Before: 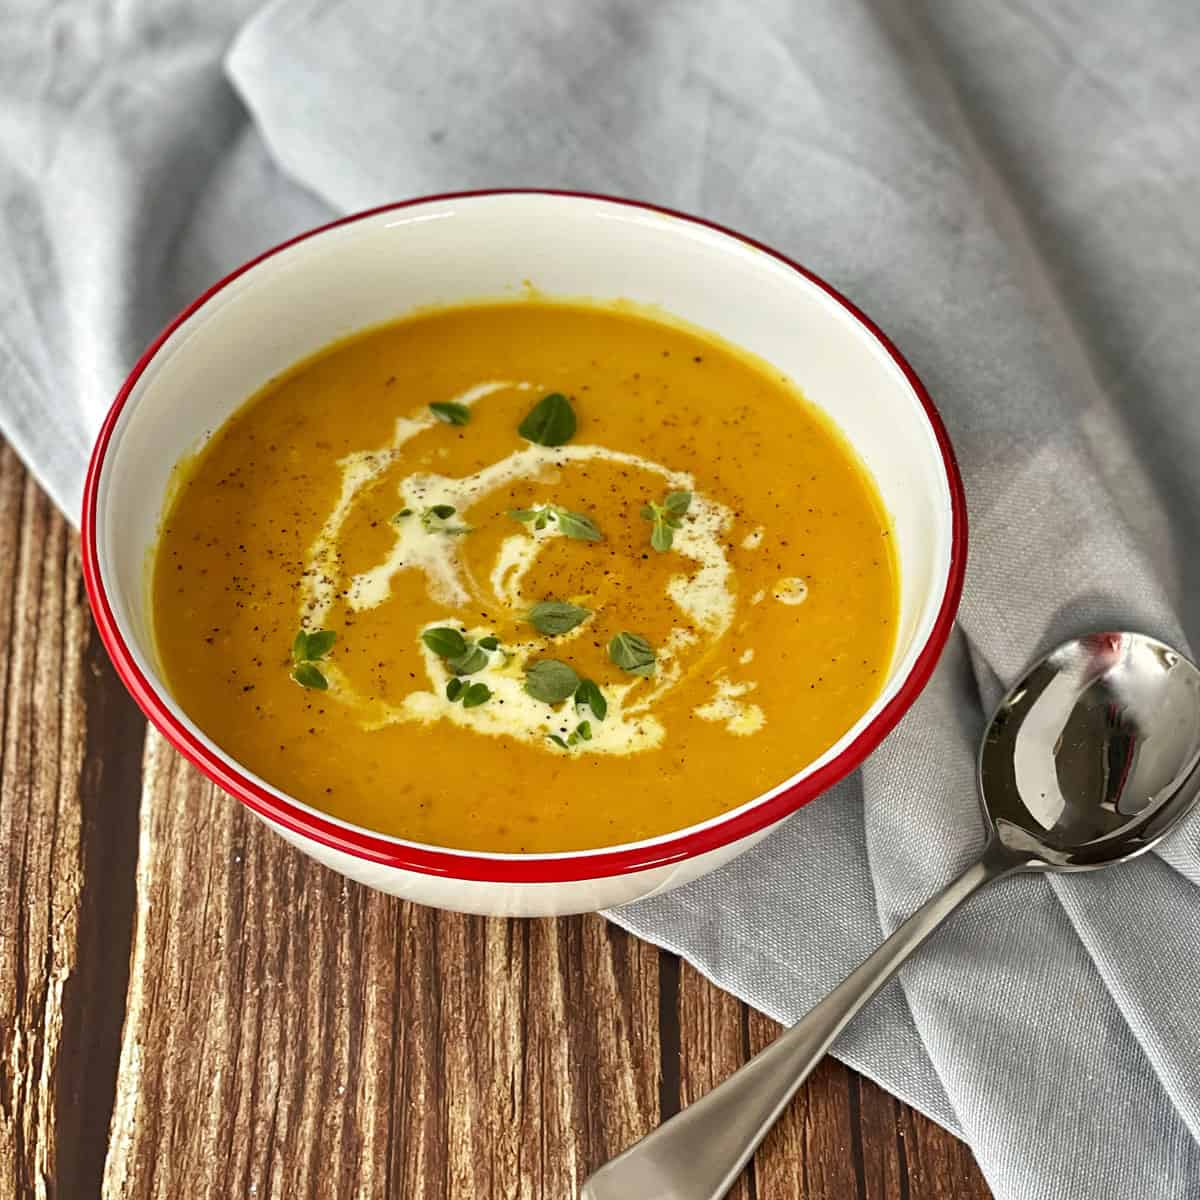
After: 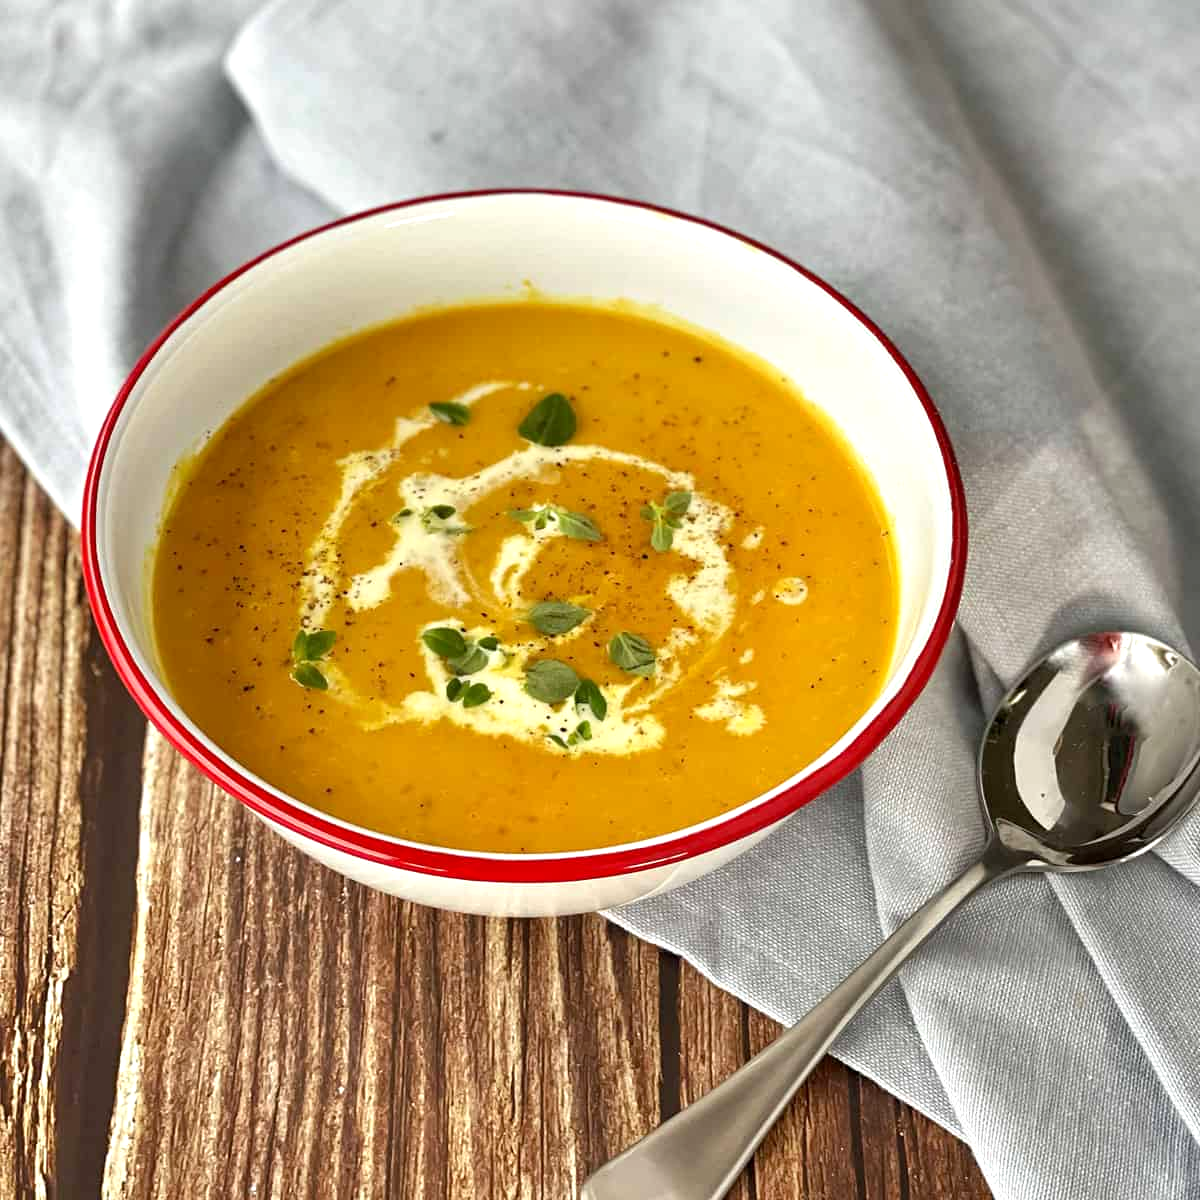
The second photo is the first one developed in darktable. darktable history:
exposure: black level correction 0.001, exposure 0.296 EV, compensate exposure bias true, compensate highlight preservation false
tone equalizer: mask exposure compensation -0.505 EV
